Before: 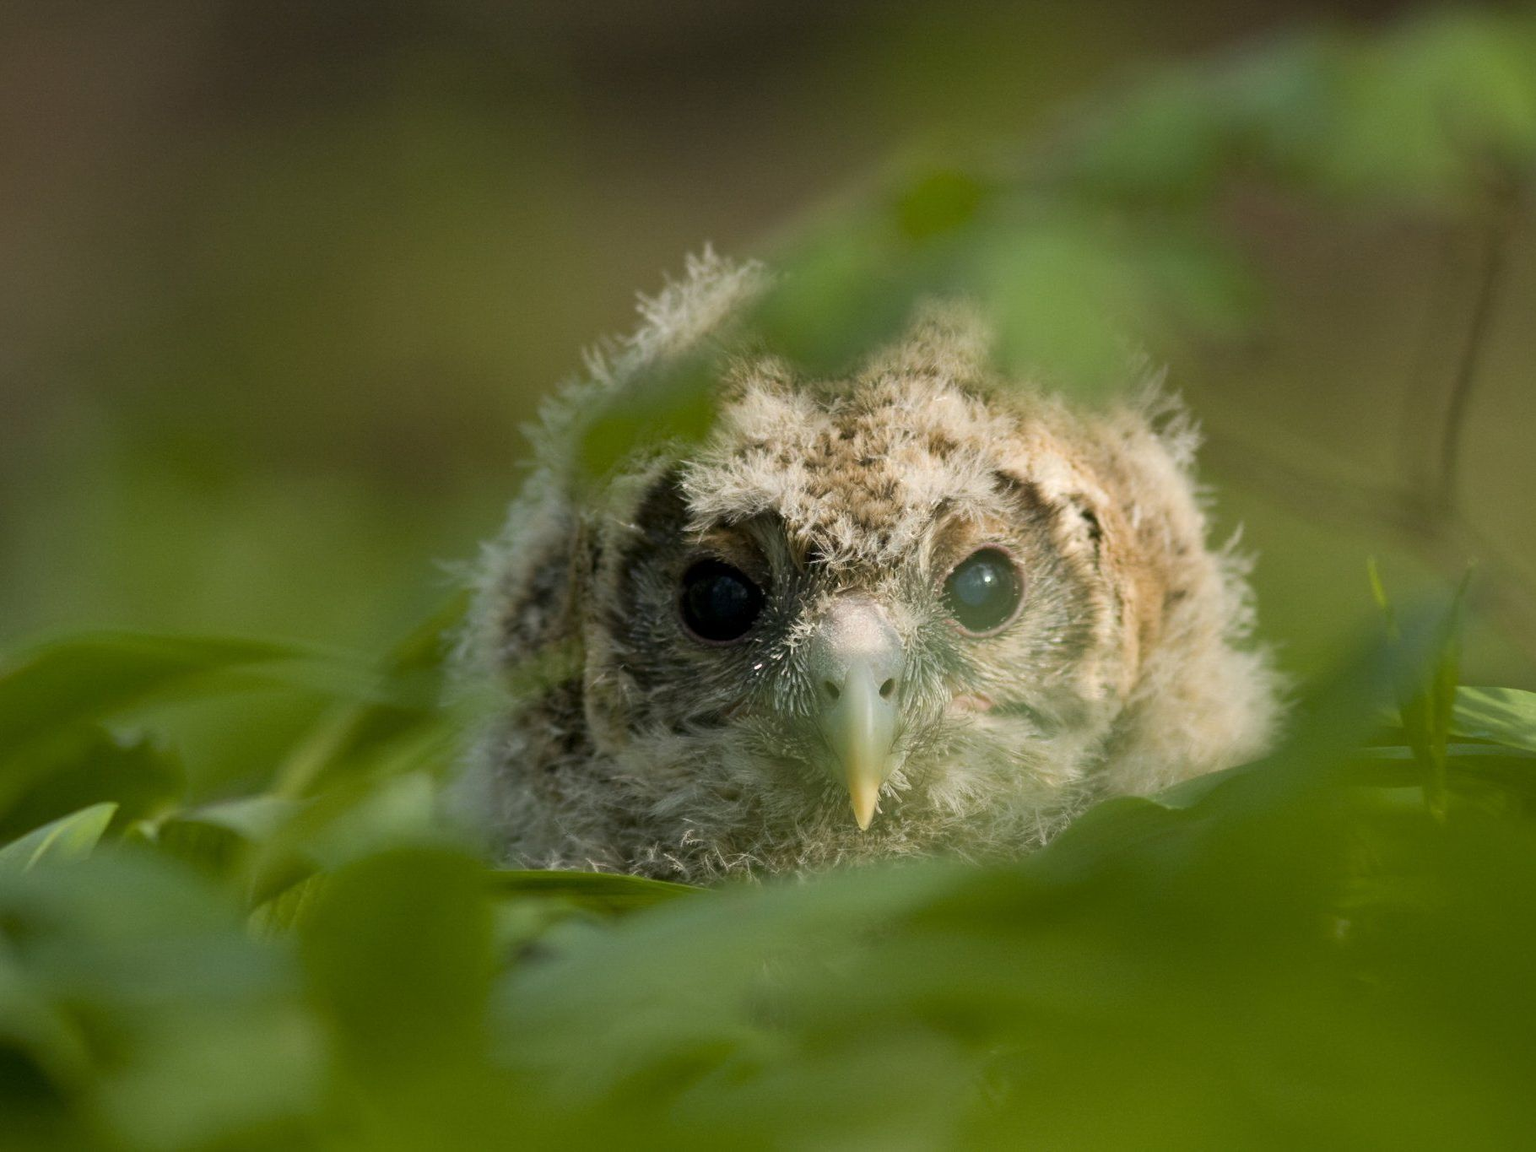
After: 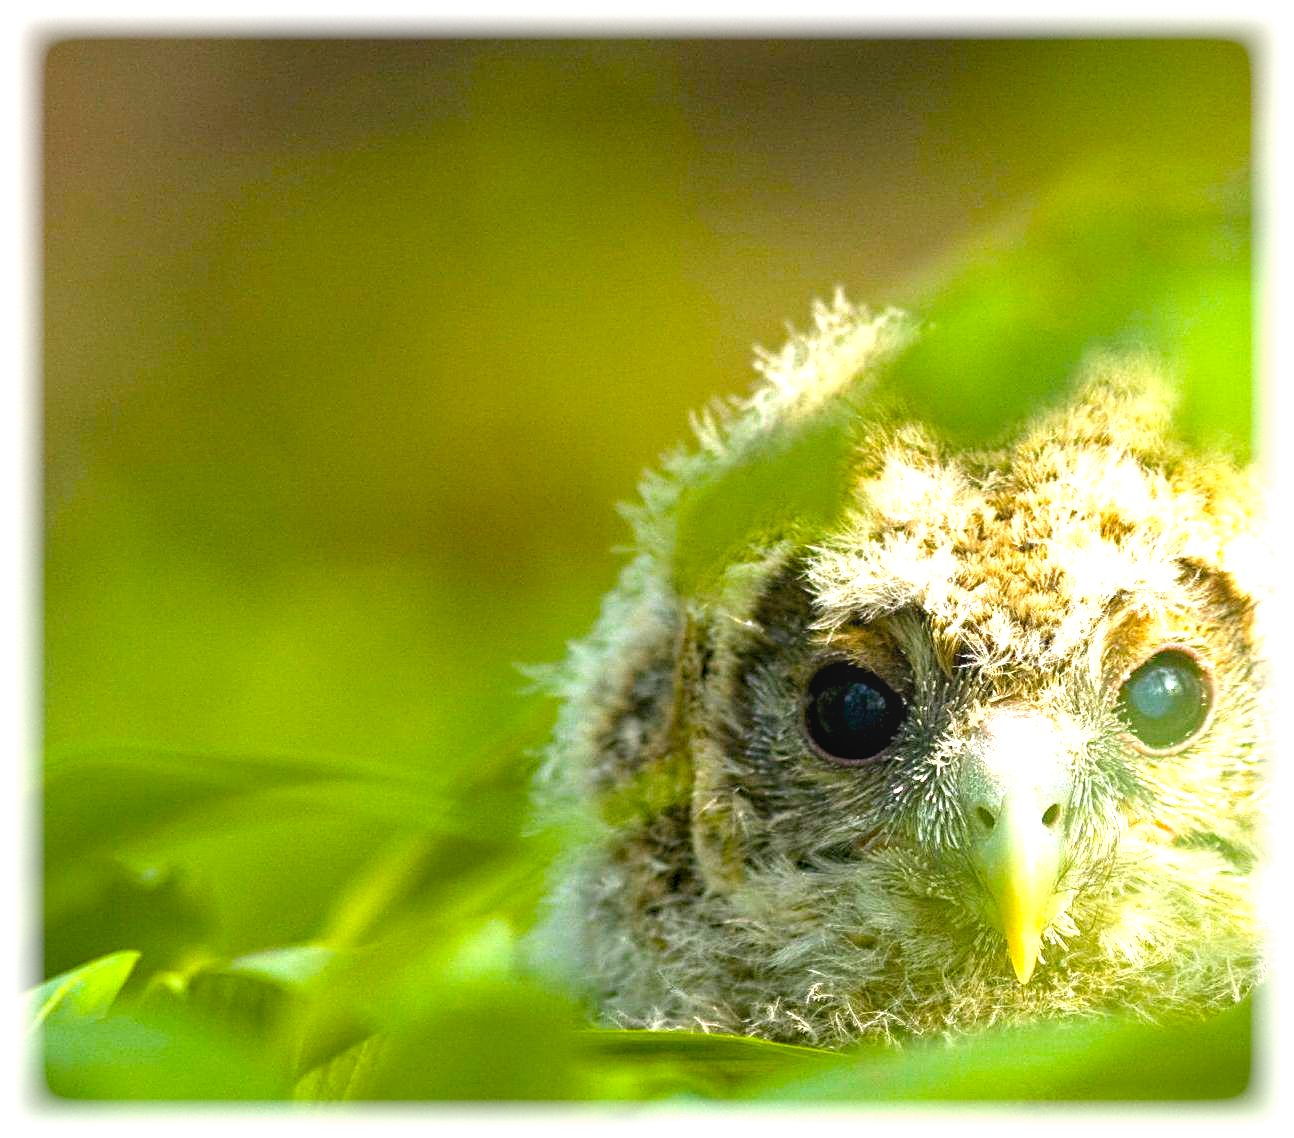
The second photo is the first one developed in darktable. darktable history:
color correction: highlights a* 0.003, highlights b* -0.283
crop: right 28.885%, bottom 16.626%
vignetting: fall-off start 93%, fall-off radius 5%, brightness 1, saturation -0.49, automatic ratio true, width/height ratio 1.332, shape 0.04, unbound false
haze removal: compatibility mode true, adaptive false
sharpen: on, module defaults
exposure: black level correction 0.001, exposure 1.646 EV, compensate exposure bias true, compensate highlight preservation false
local contrast: detail 110%
color balance rgb: linear chroma grading › global chroma 15%, perceptual saturation grading › global saturation 30%
